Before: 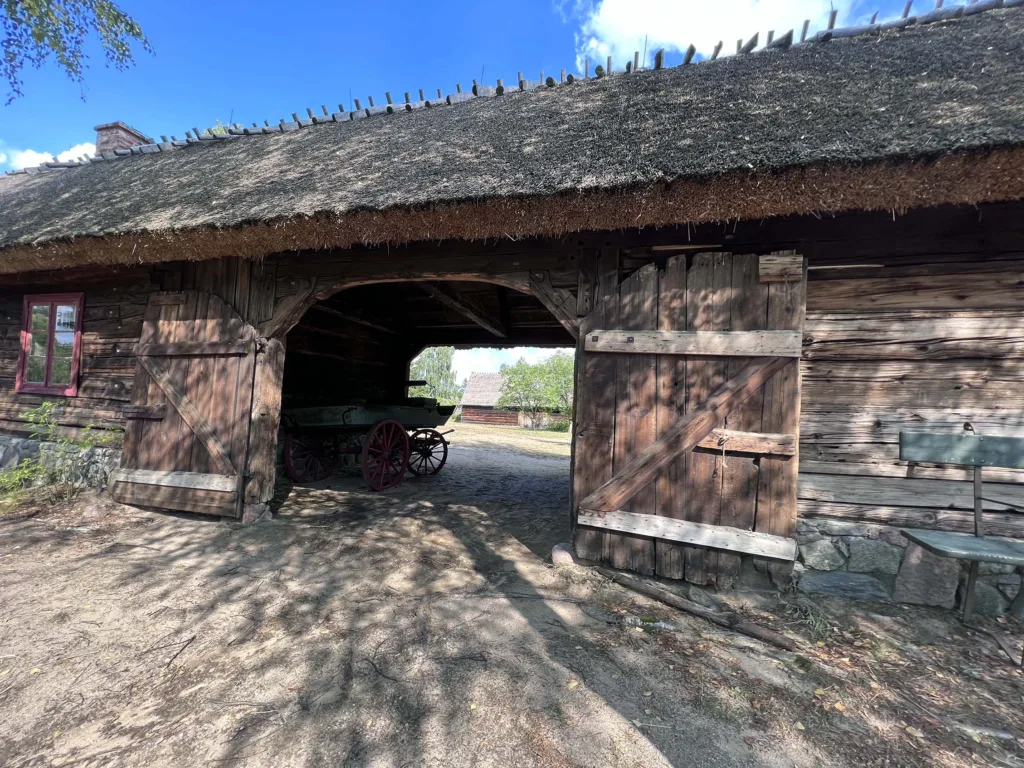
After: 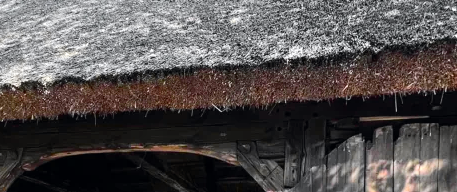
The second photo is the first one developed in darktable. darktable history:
tone curve: curves: ch0 [(0, 0) (0.071, 0.047) (0.266, 0.26) (0.483, 0.554) (0.753, 0.811) (1, 0.983)]; ch1 [(0, 0) (0.346, 0.307) (0.408, 0.369) (0.463, 0.443) (0.482, 0.493) (0.502, 0.5) (0.517, 0.502) (0.55, 0.548) (0.597, 0.624) (0.651, 0.698) (1, 1)]; ch2 [(0, 0) (0.346, 0.34) (0.434, 0.46) (0.485, 0.494) (0.5, 0.494) (0.517, 0.506) (0.535, 0.529) (0.583, 0.611) (0.625, 0.666) (1, 1)], color space Lab, independent channels, preserve colors none
exposure: exposure 0.74 EV, compensate highlight preservation false
crop: left 28.64%, top 16.832%, right 26.637%, bottom 58.055%
